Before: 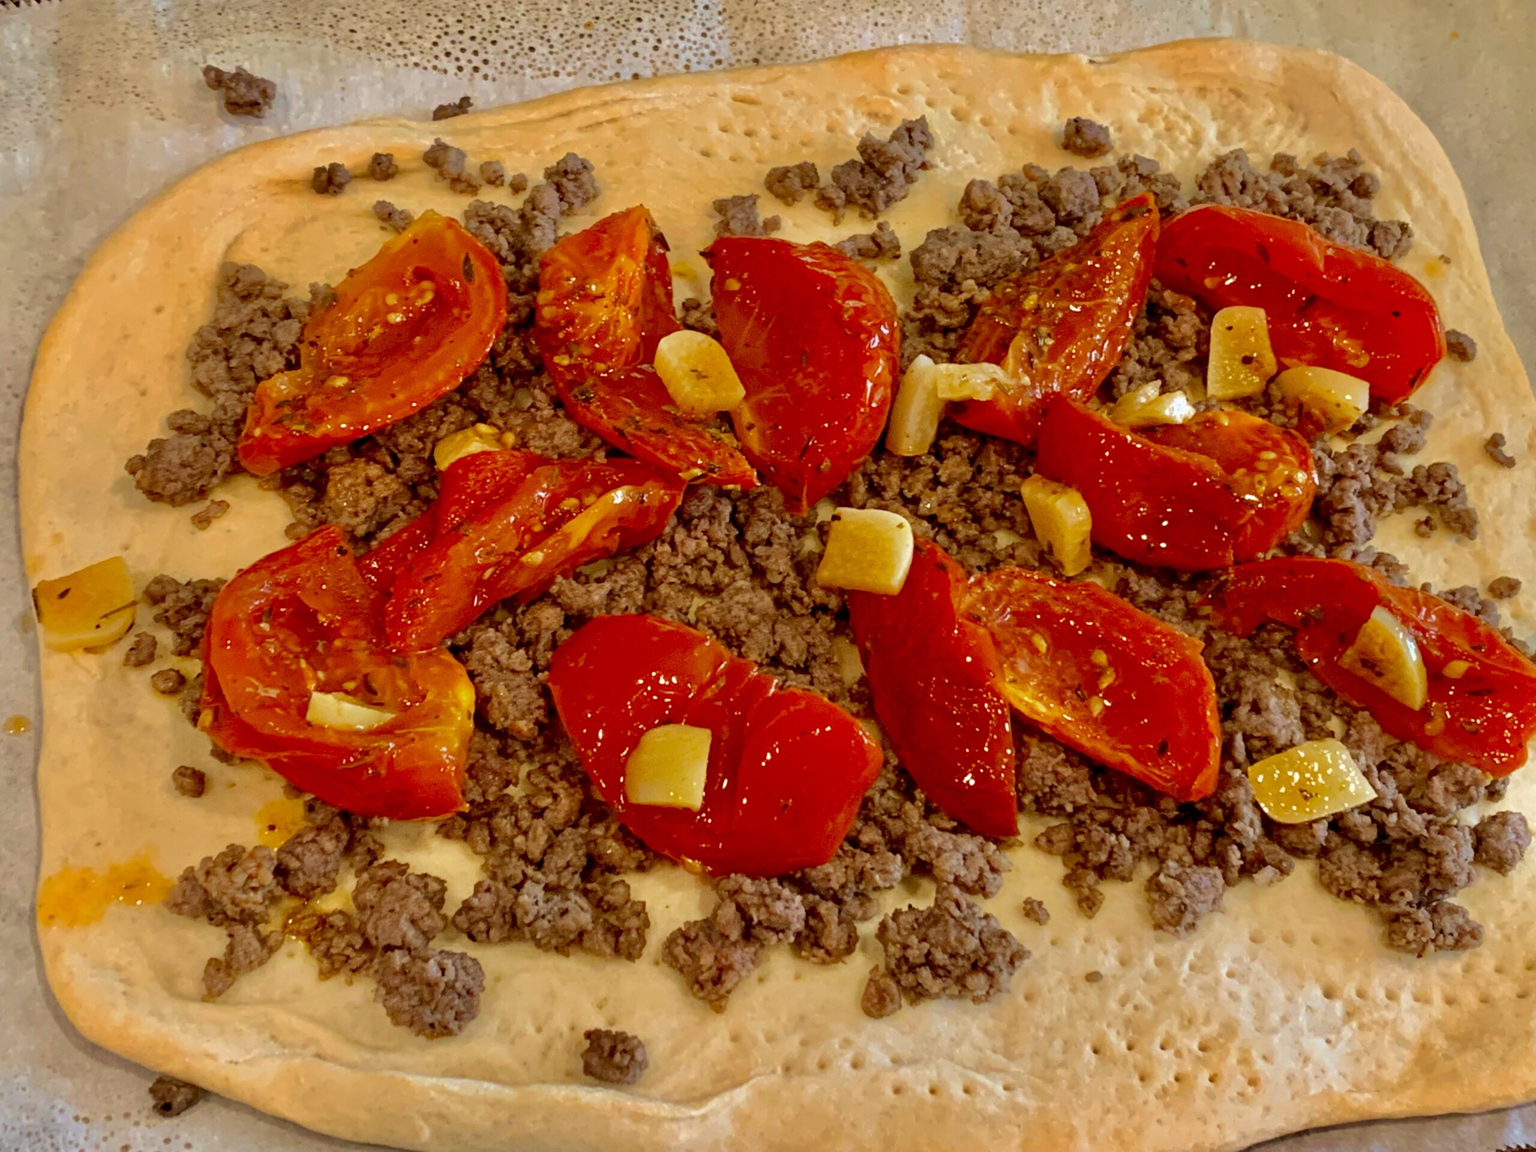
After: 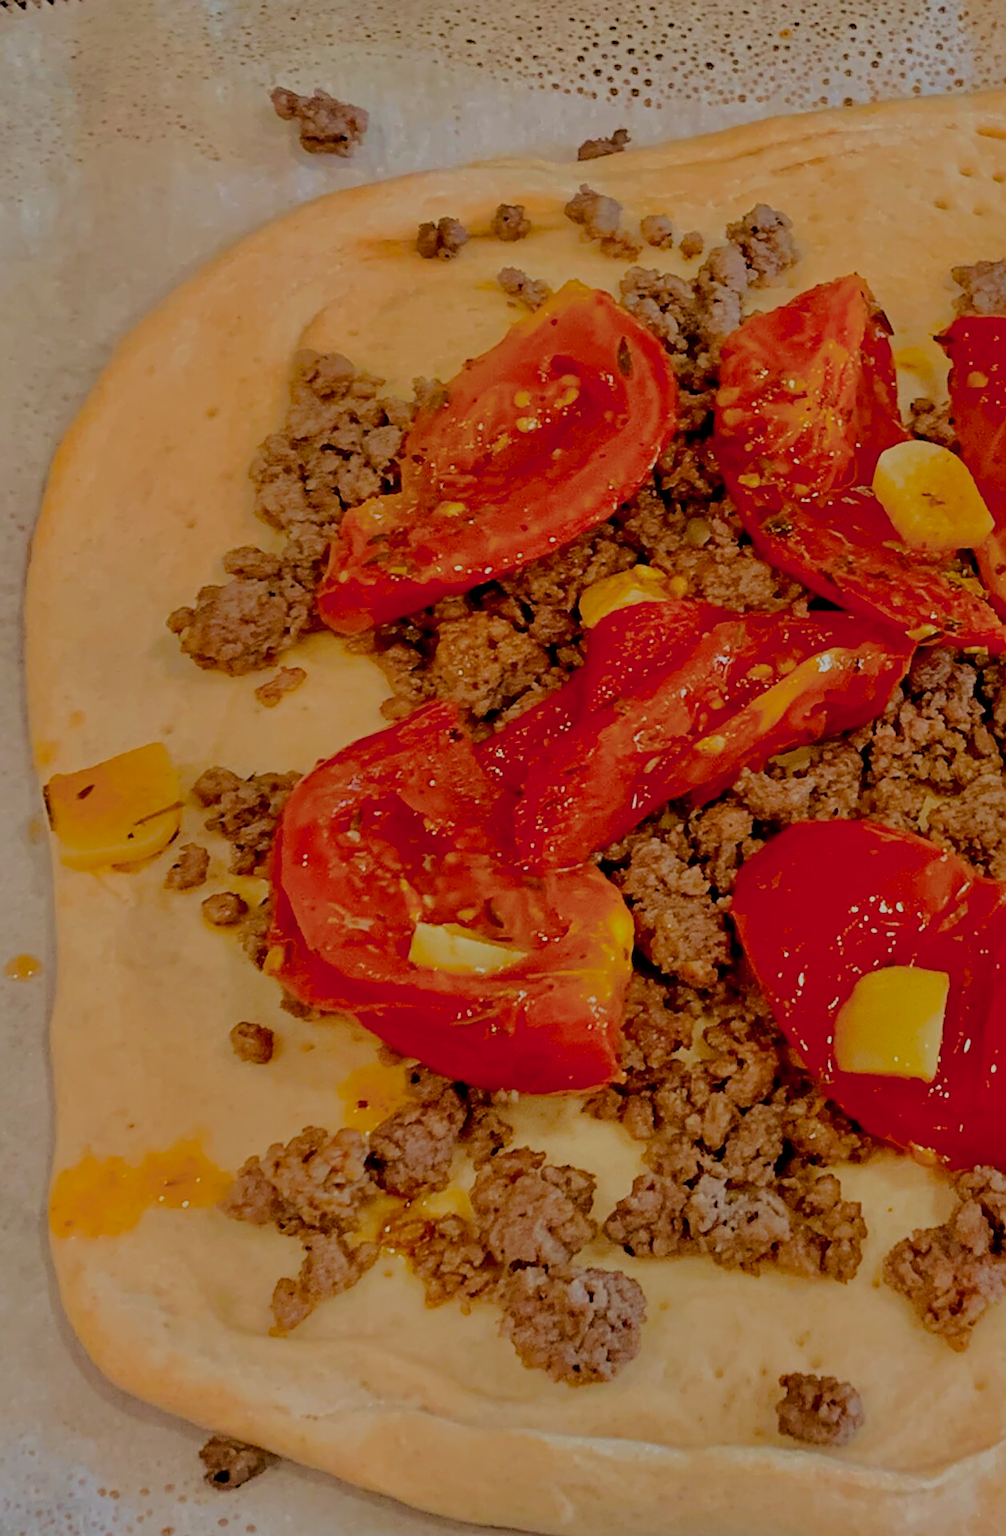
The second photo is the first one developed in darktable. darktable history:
filmic rgb: black relative exposure -4.42 EV, white relative exposure 6.58 EV, hardness 1.85, contrast 0.5
crop and rotate: left 0%, top 0%, right 50.845%
sharpen: radius 1.4, amount 1.25, threshold 0.7
